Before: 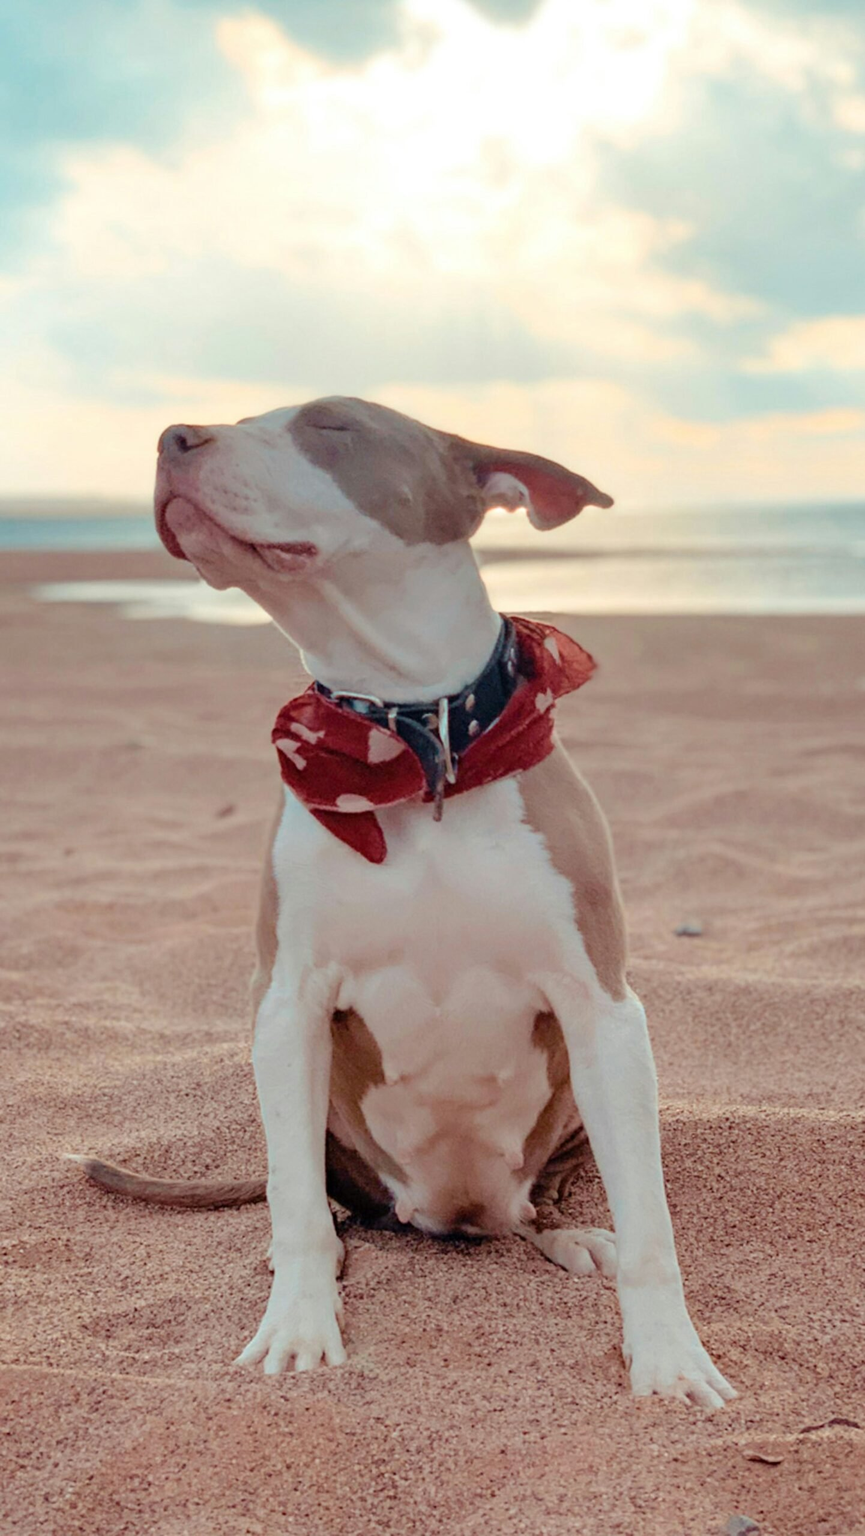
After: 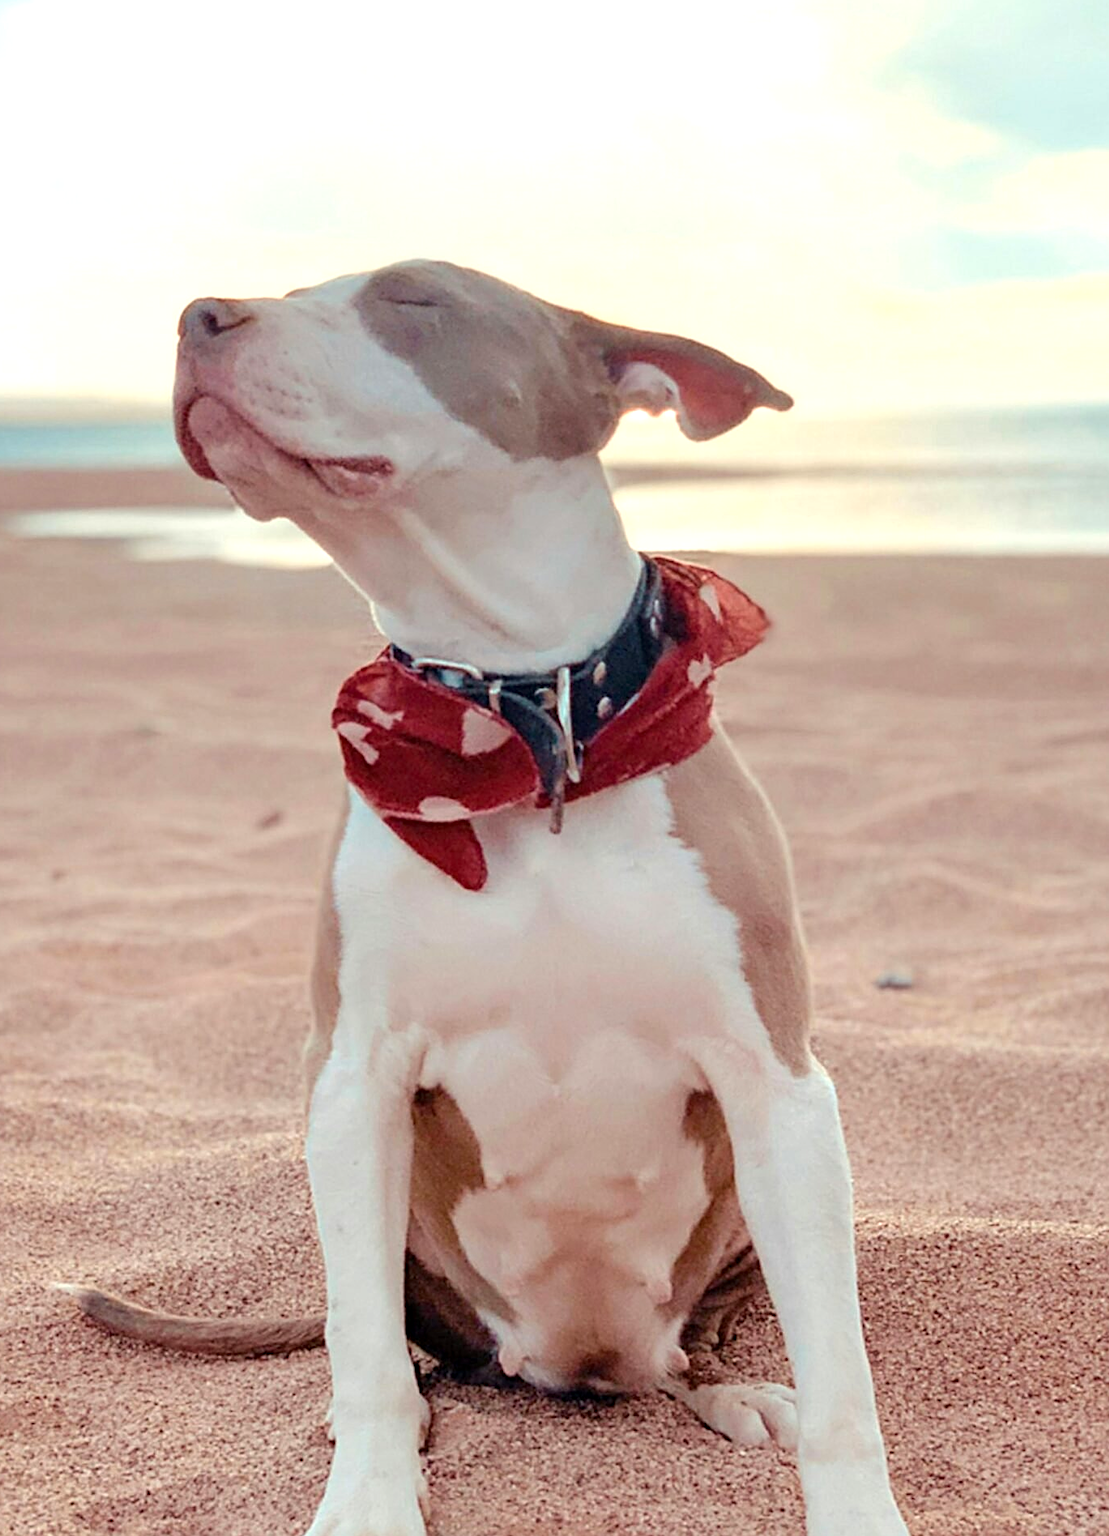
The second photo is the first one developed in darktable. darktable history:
exposure: black level correction 0.001, exposure 0.5 EV, compensate exposure bias true, compensate highlight preservation false
sharpen: on, module defaults
crop and rotate: left 2.991%, top 13.302%, right 1.981%, bottom 12.636%
